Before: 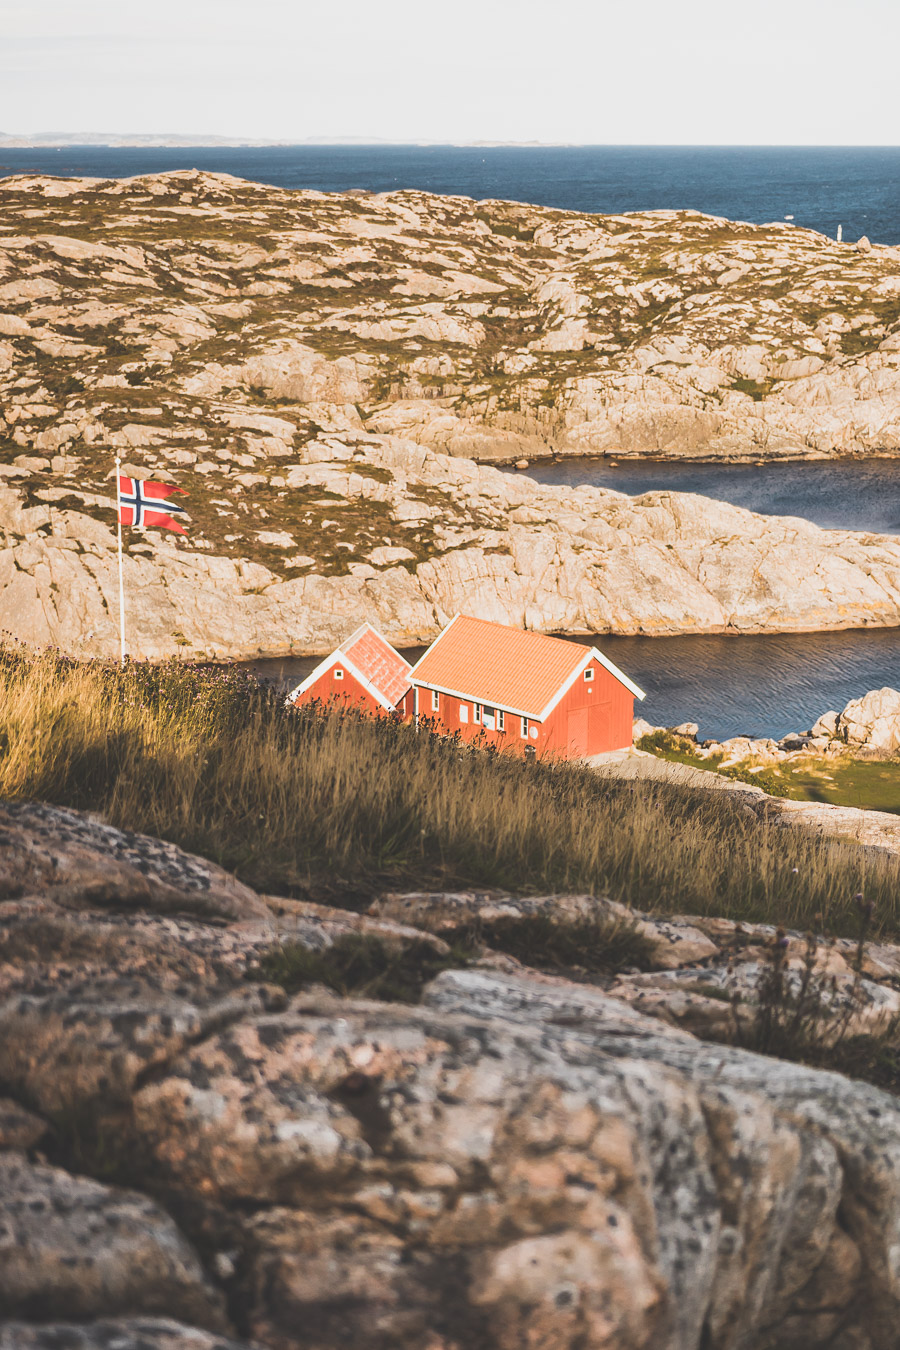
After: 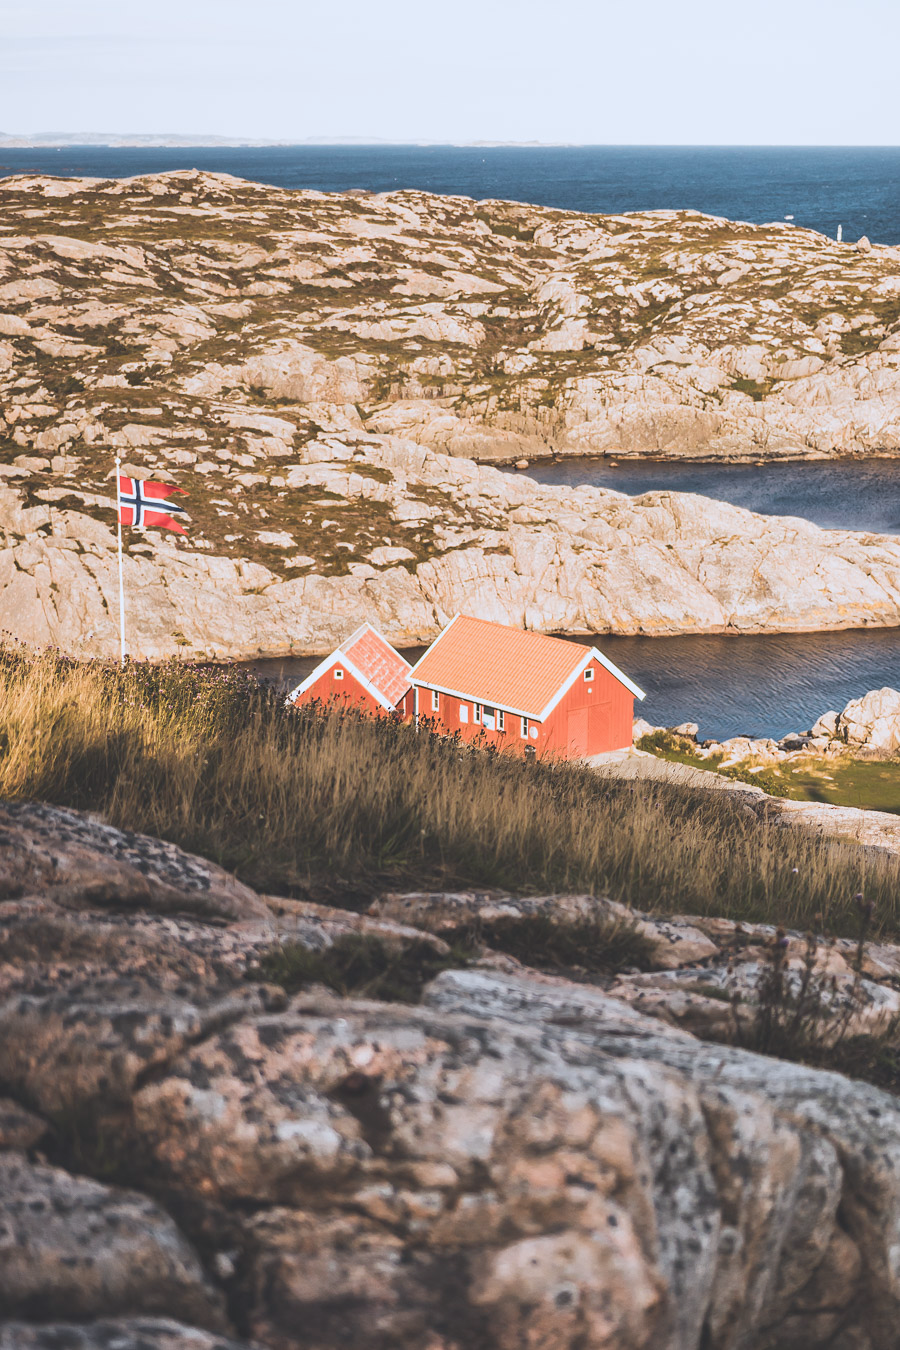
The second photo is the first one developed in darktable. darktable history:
color correction: highlights a* -0.787, highlights b* -9.15
